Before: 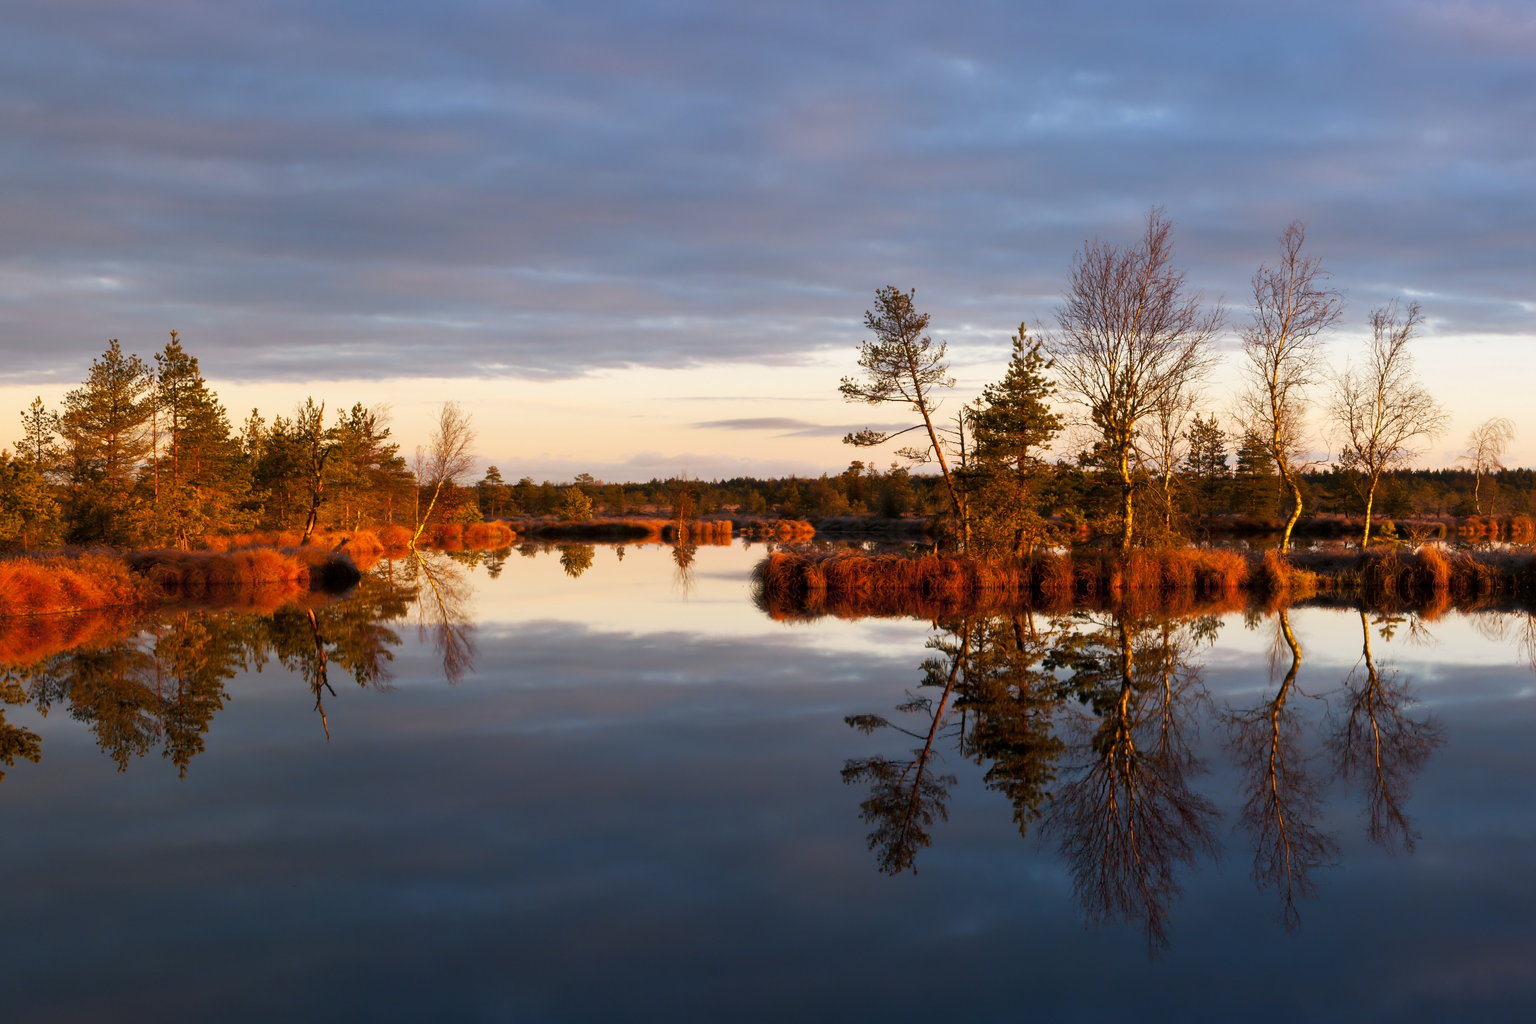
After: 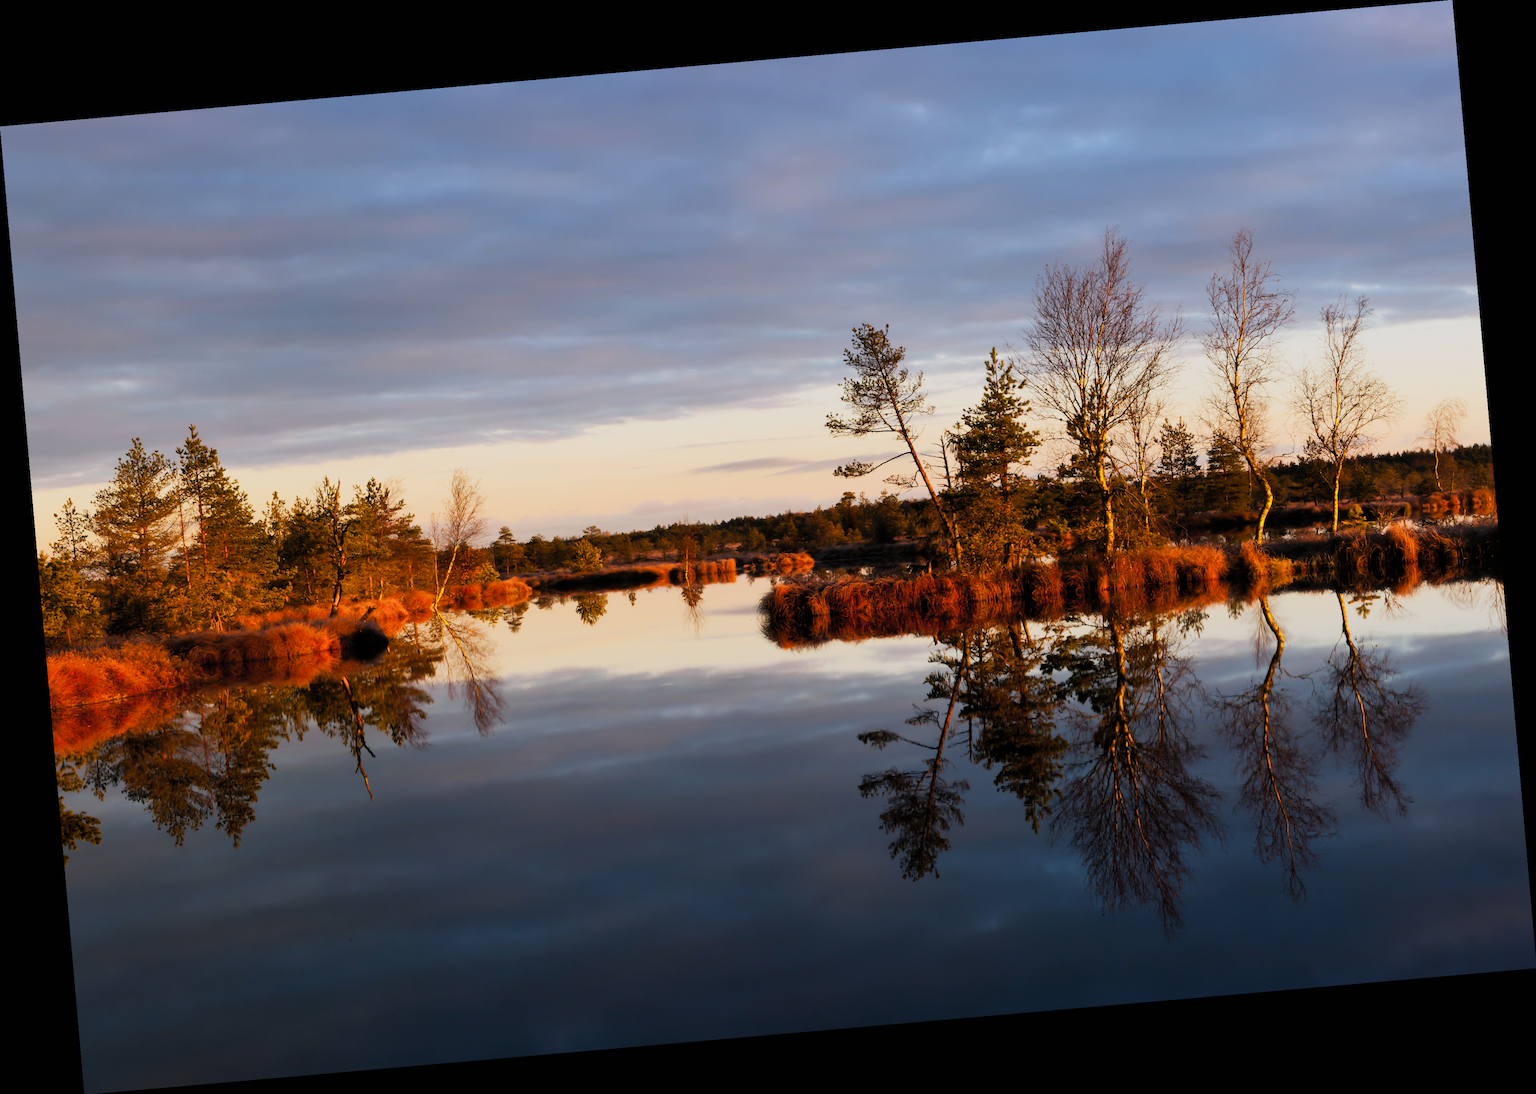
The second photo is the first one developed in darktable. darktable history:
filmic rgb: hardness 4.17
rotate and perspective: rotation -4.98°, automatic cropping off
contrast brightness saturation: contrast 0.2, brightness 0.15, saturation 0.14
exposure: exposure -0.36 EV, compensate highlight preservation false
